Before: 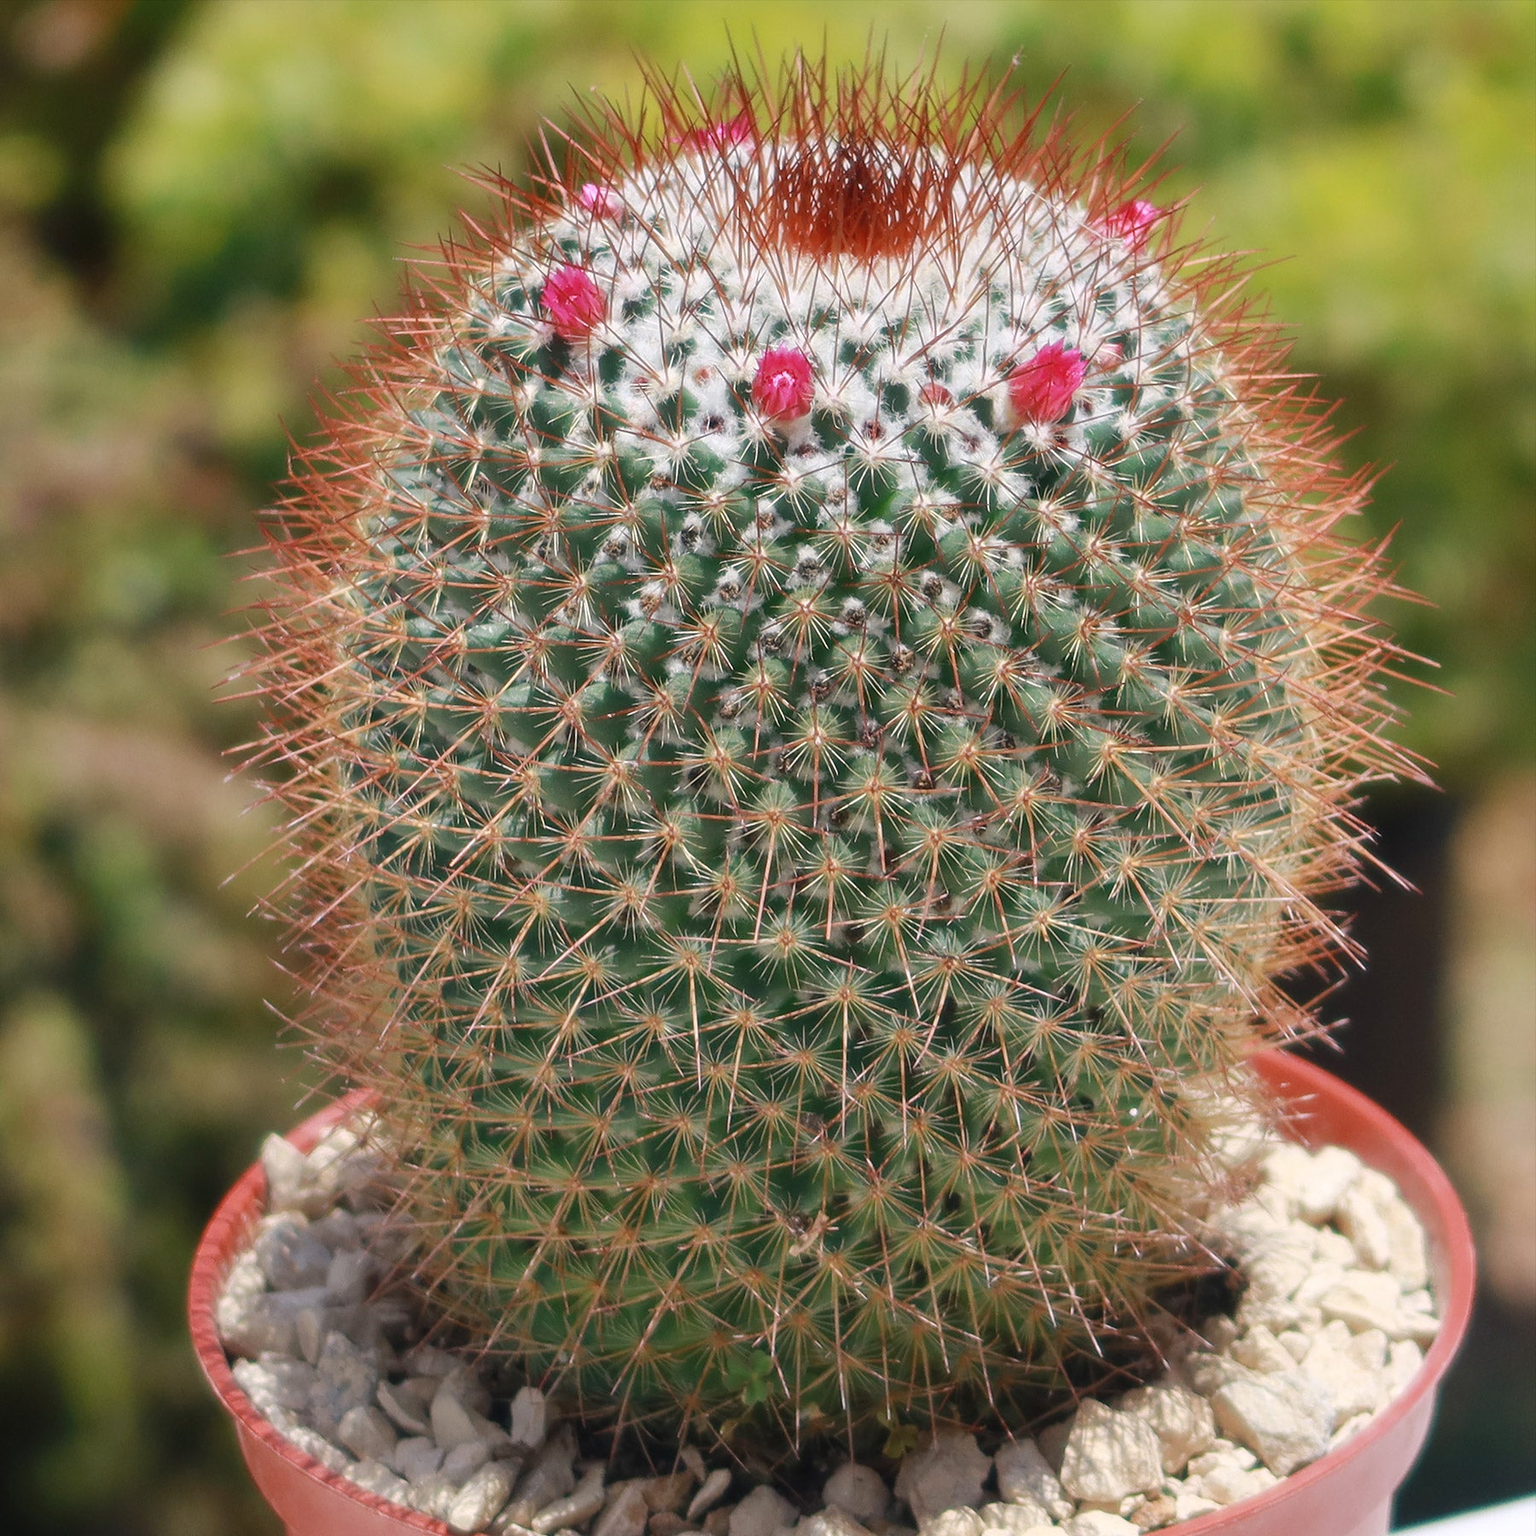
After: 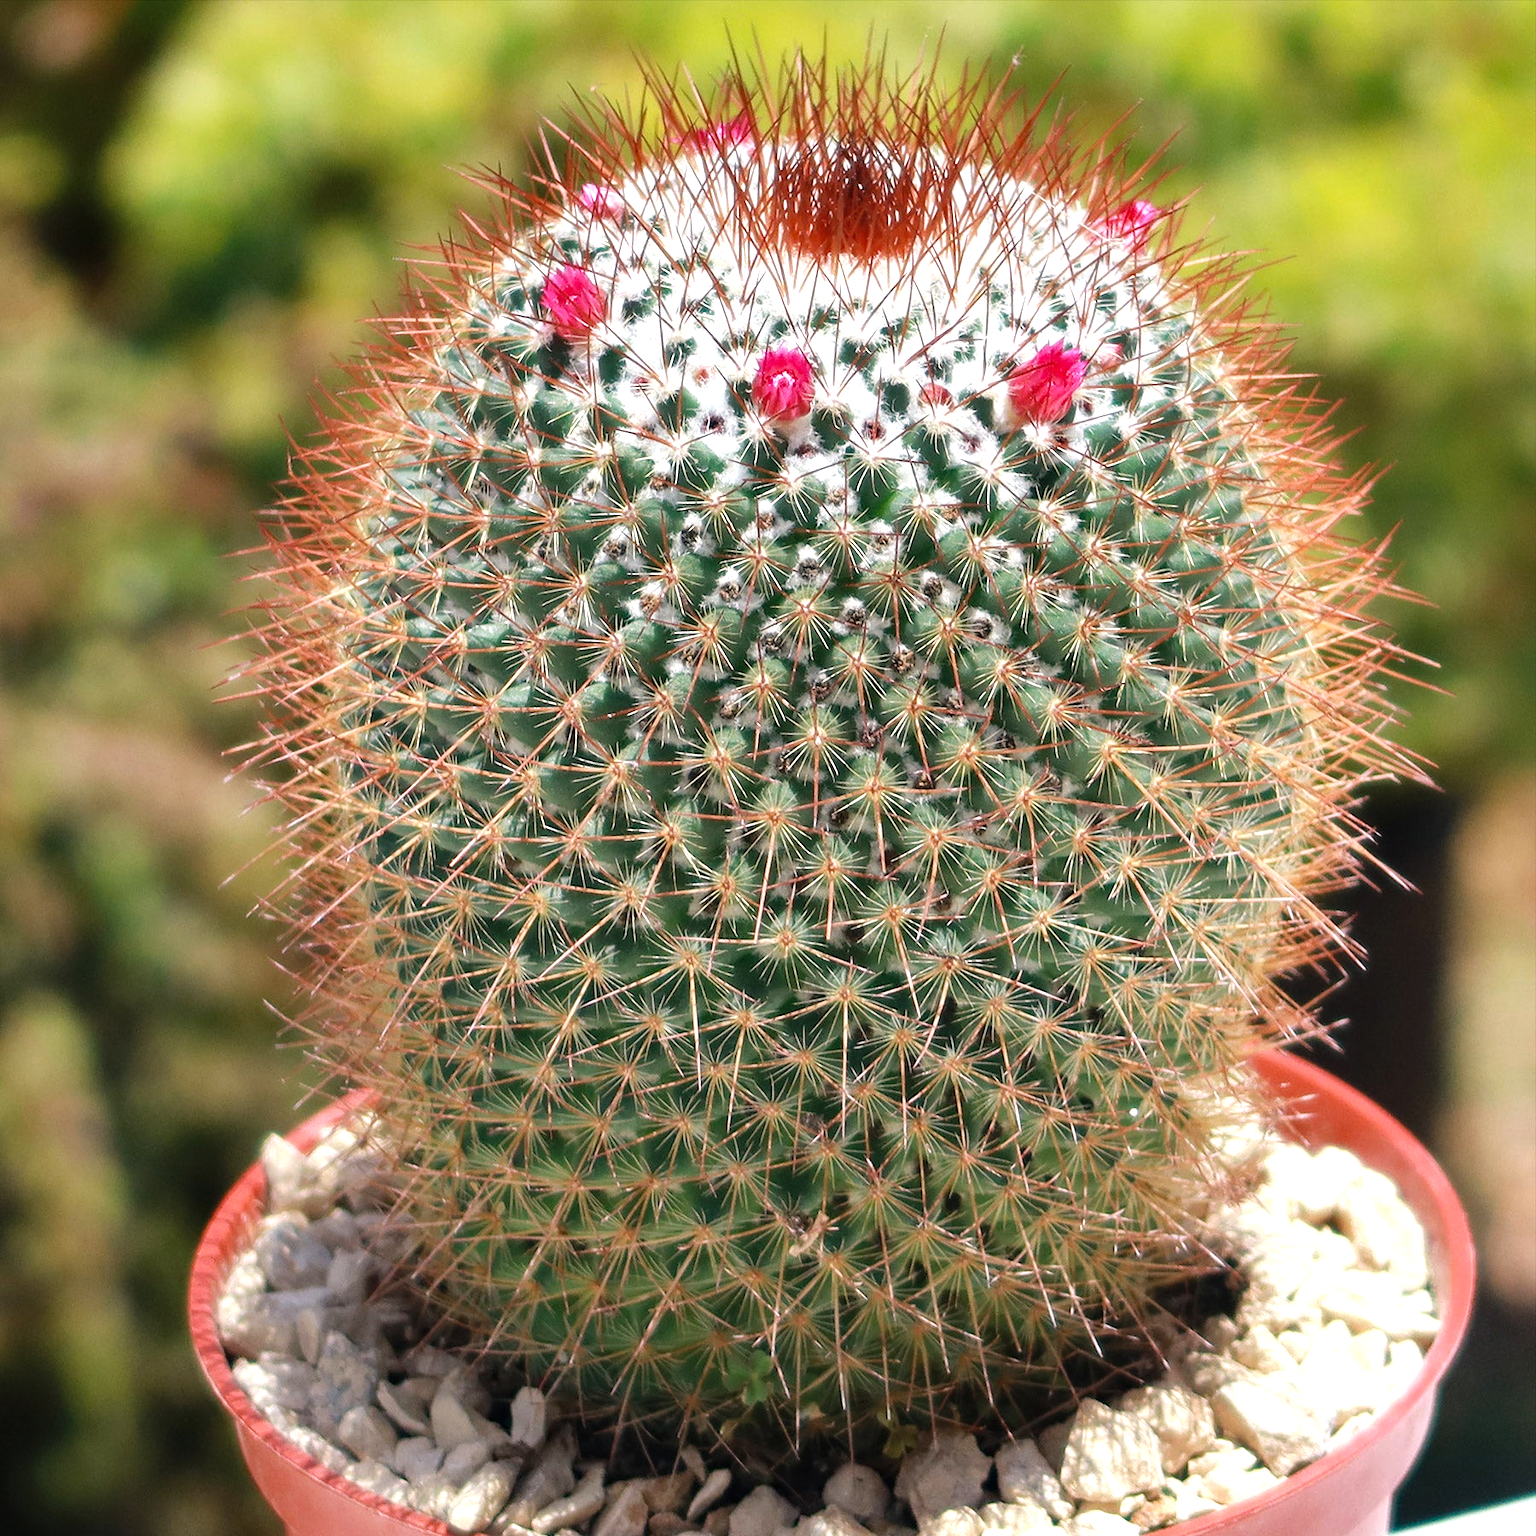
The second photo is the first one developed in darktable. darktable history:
shadows and highlights: shadows 32.01, highlights -32.99, soften with gaussian
tone equalizer: -8 EV -0.753 EV, -7 EV -0.721 EV, -6 EV -0.574 EV, -5 EV -0.425 EV, -3 EV 0.386 EV, -2 EV 0.6 EV, -1 EV 0.687 EV, +0 EV 0.768 EV, mask exposure compensation -0.505 EV
haze removal: compatibility mode true, adaptive false
